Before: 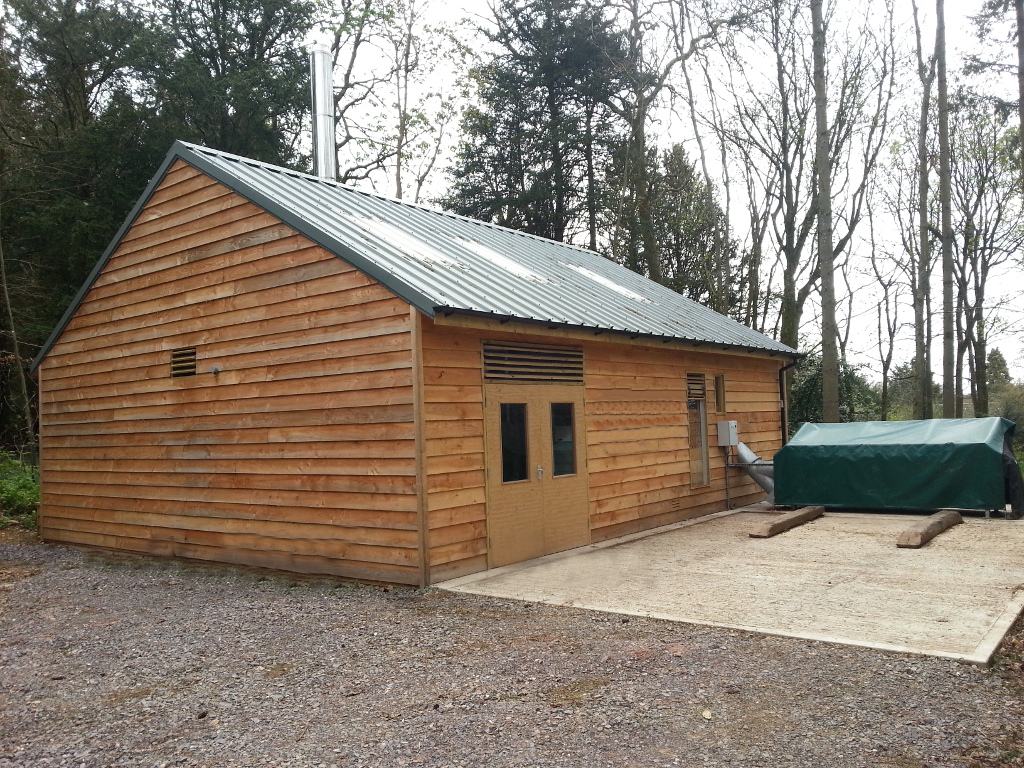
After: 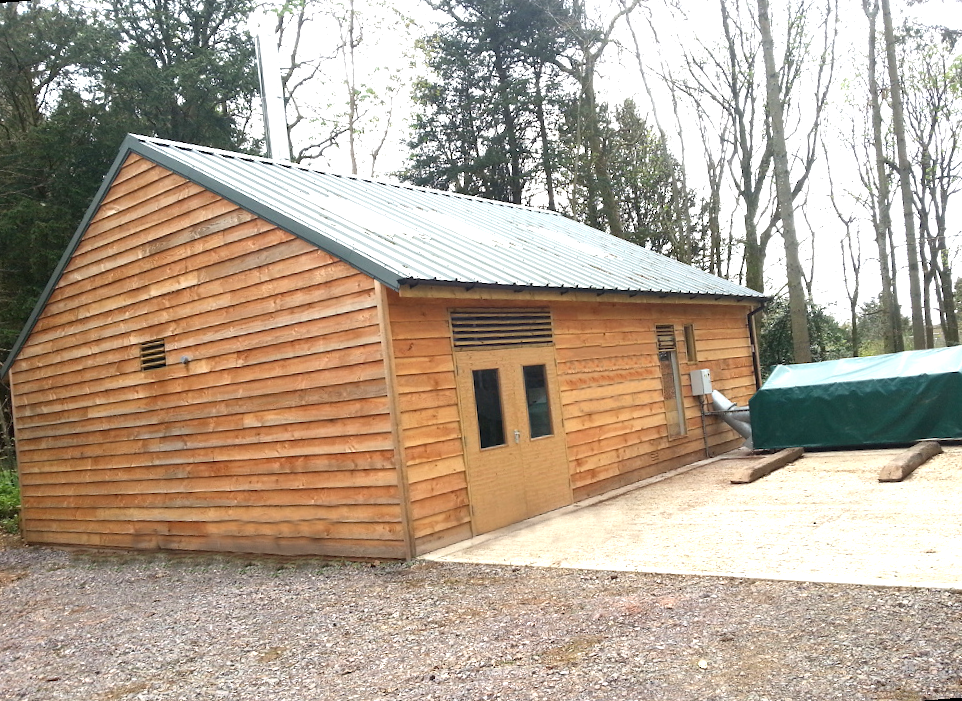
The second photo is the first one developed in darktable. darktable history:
rotate and perspective: rotation -4.57°, crop left 0.054, crop right 0.944, crop top 0.087, crop bottom 0.914
exposure: exposure 0.999 EV, compensate highlight preservation false
